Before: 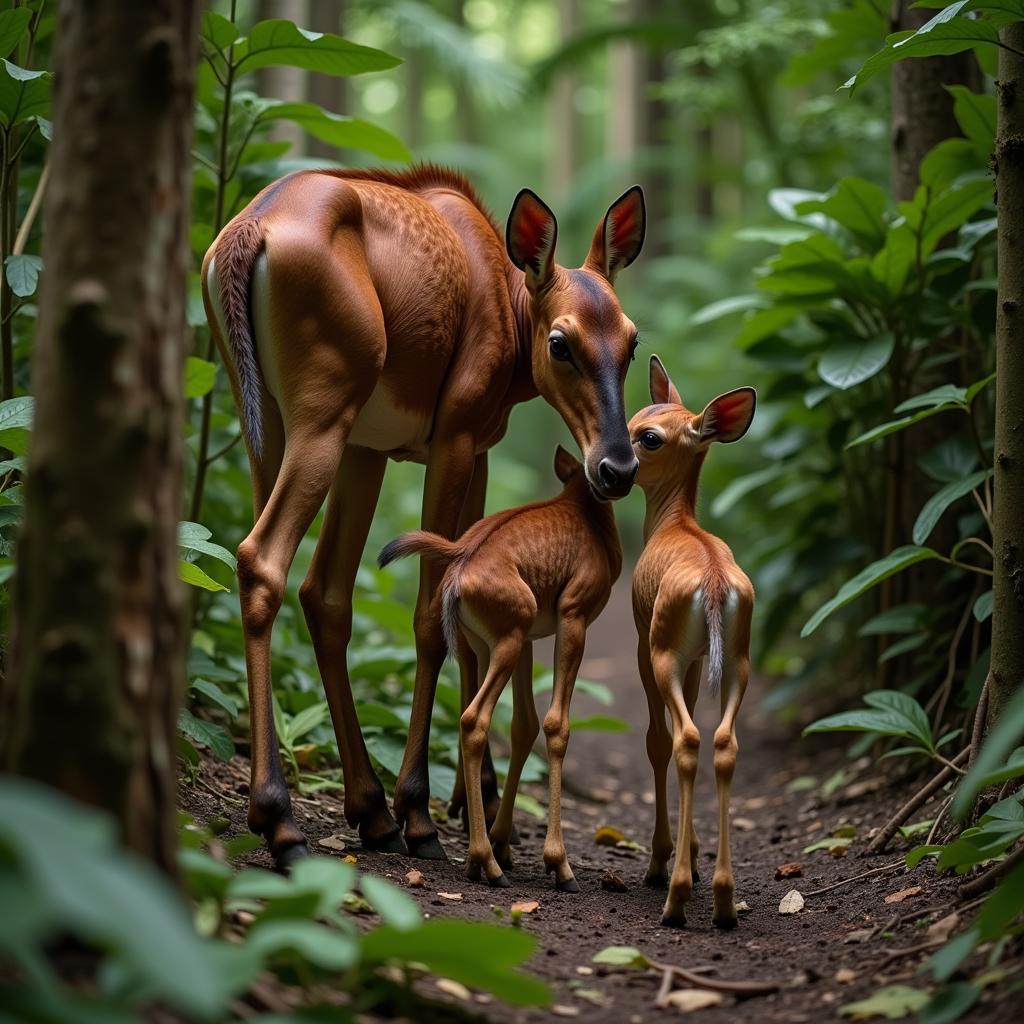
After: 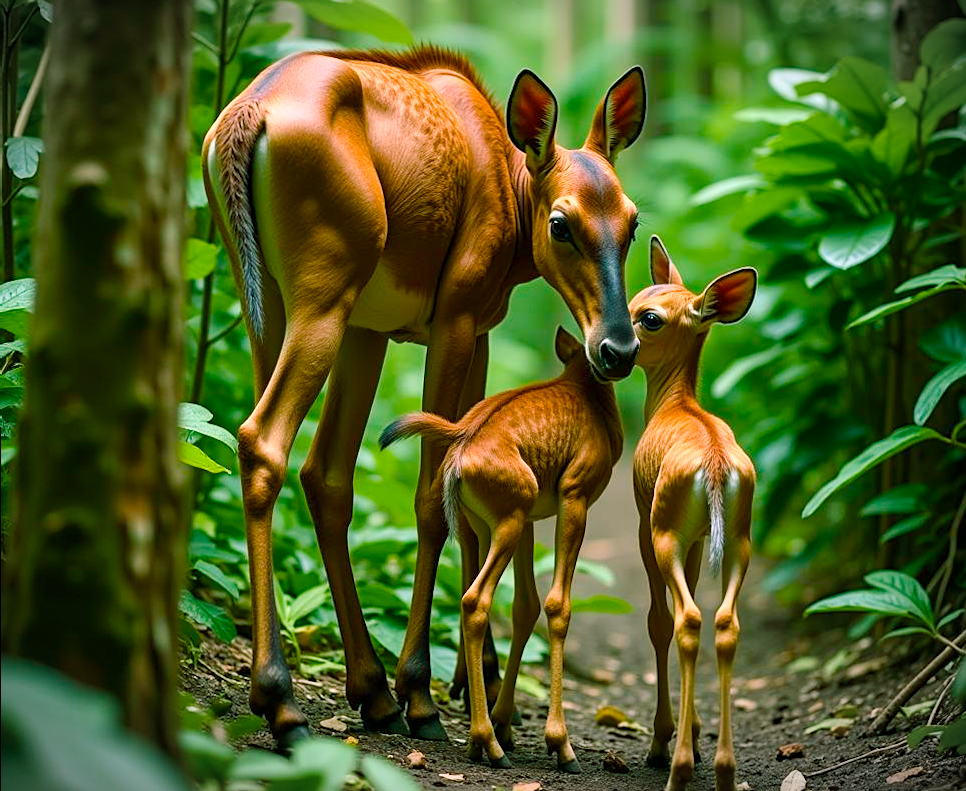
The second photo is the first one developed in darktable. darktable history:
color balance rgb: shadows lift › chroma 11.476%, shadows lift › hue 133.43°, perceptual saturation grading › global saturation 20%, perceptual saturation grading › highlights -25.598%, perceptual saturation grading › shadows 49.629%, perceptual brilliance grading › global brilliance 12.23%, global vibrance 9.964%
crop and rotate: angle 0.105°, top 11.701%, right 5.834%, bottom 11.111%
base curve: curves: ch0 [(0, 0) (0.204, 0.334) (0.55, 0.733) (1, 1)]
vignetting: fall-off start 99.49%, width/height ratio 1.309
sharpen: amount 0.209
exposure: exposure -0.04 EV, compensate exposure bias true, compensate highlight preservation false
